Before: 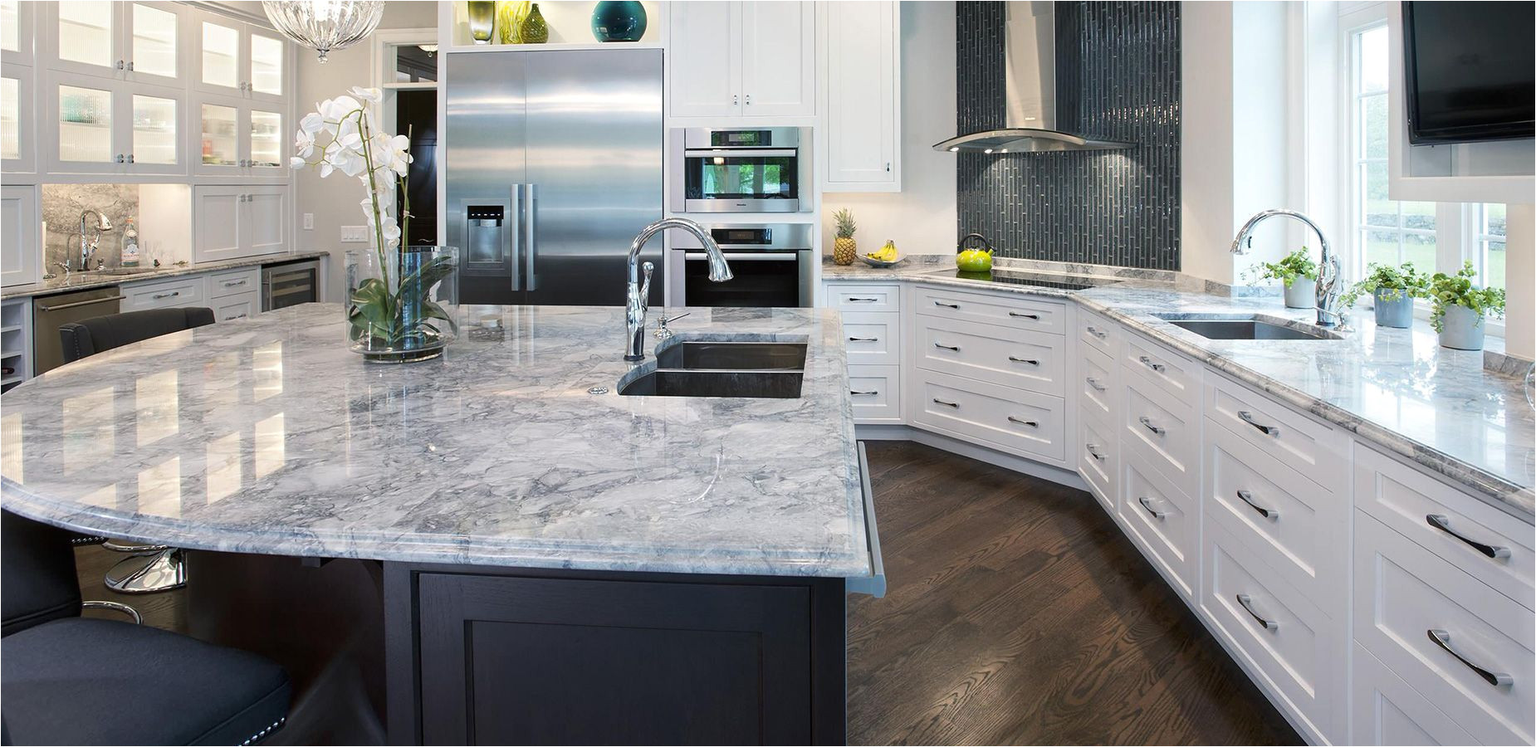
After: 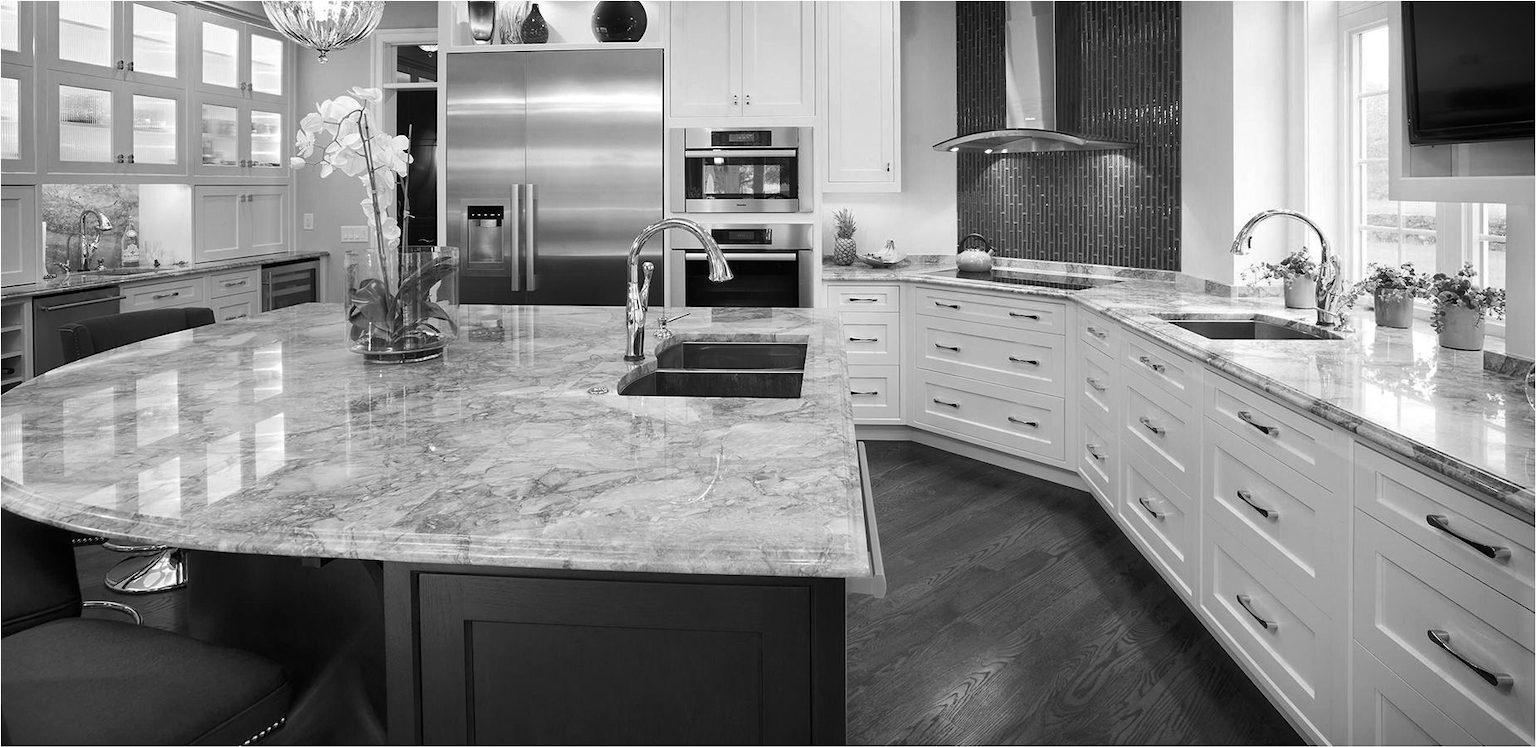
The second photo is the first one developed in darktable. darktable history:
monochrome: on, module defaults
shadows and highlights: radius 133.83, soften with gaussian
